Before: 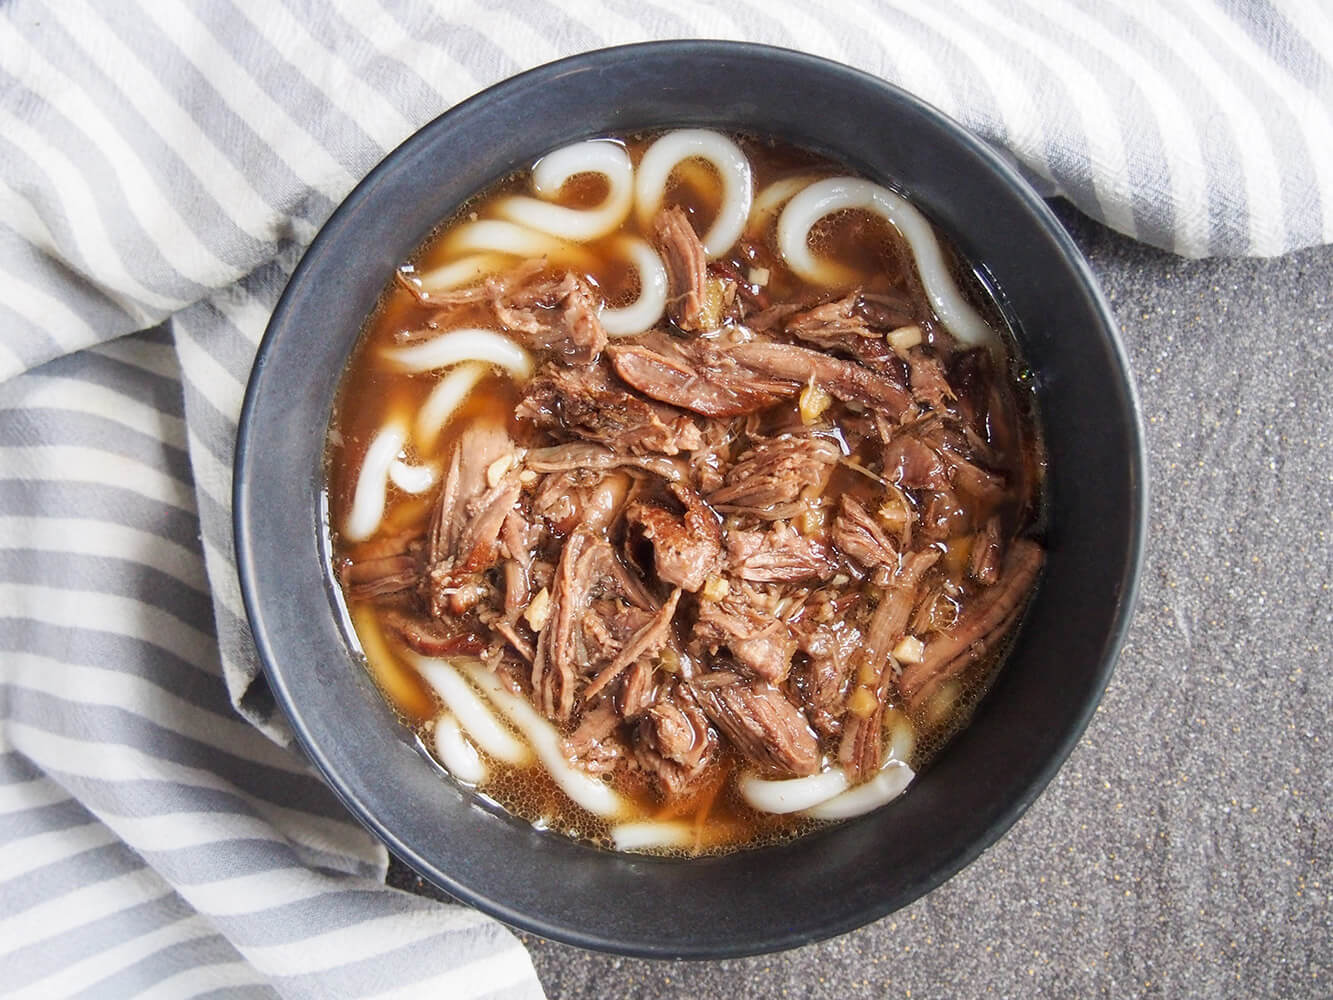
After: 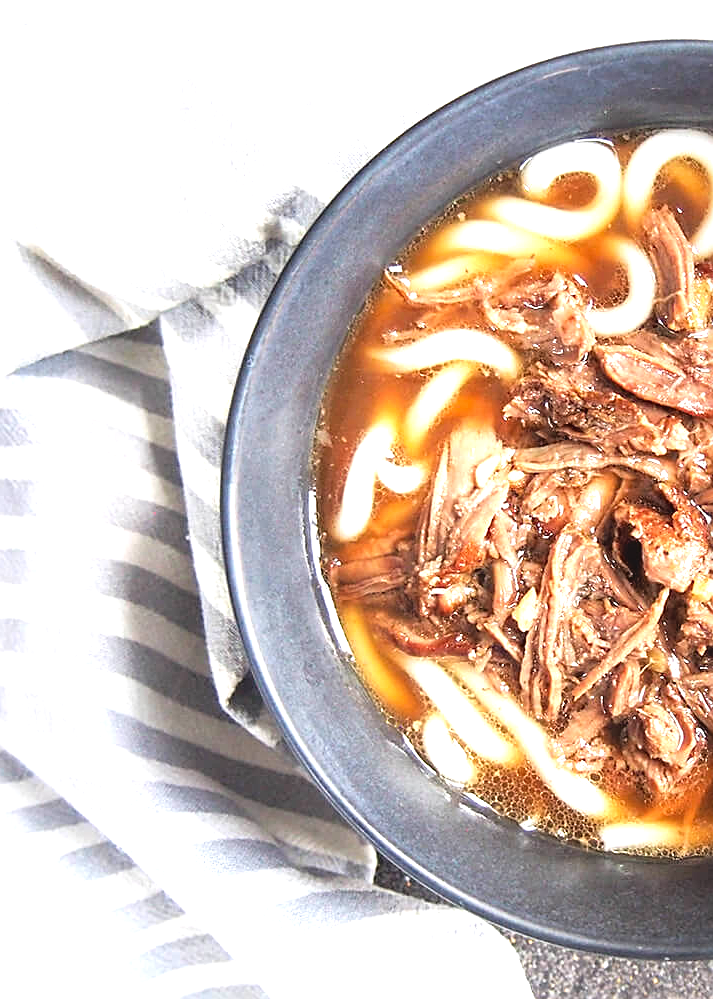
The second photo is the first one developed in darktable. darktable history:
crop: left 0.943%, right 45.508%, bottom 0.087%
sharpen: on, module defaults
tone equalizer: -8 EV -1.11 EV, -7 EV -1.03 EV, -6 EV -0.829 EV, -5 EV -0.545 EV, -3 EV 0.608 EV, -2 EV 0.892 EV, -1 EV 0.989 EV, +0 EV 1.08 EV
contrast brightness saturation: contrast -0.118
exposure: exposure 0.206 EV, compensate highlight preservation false
